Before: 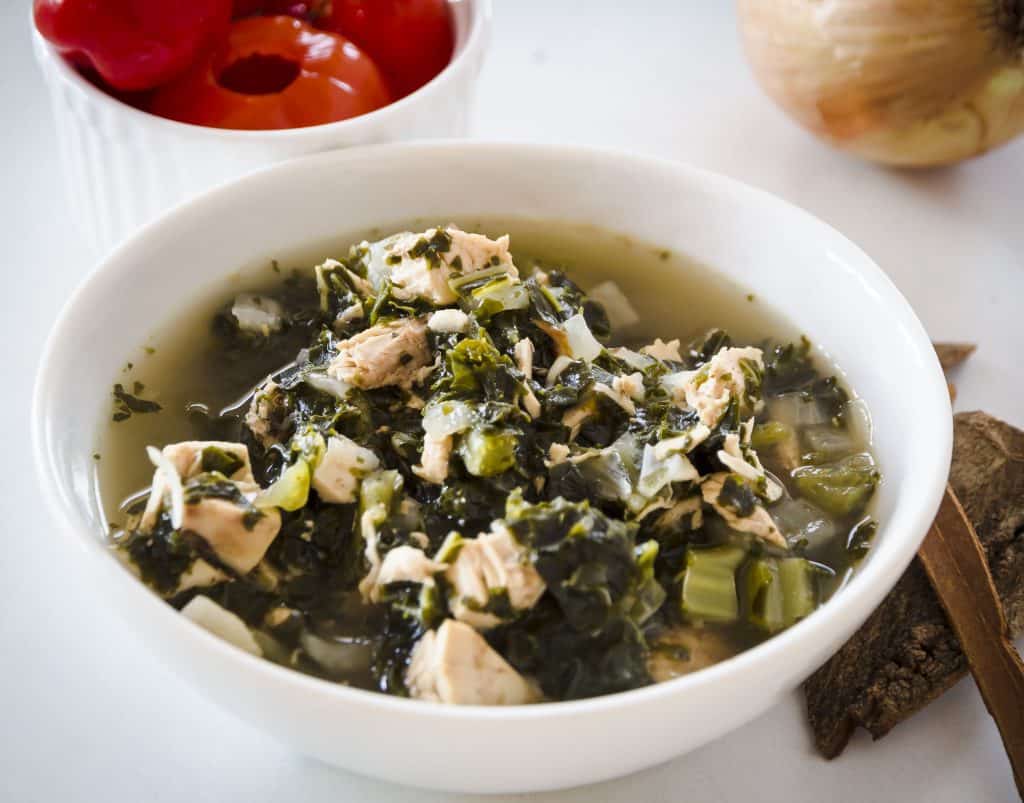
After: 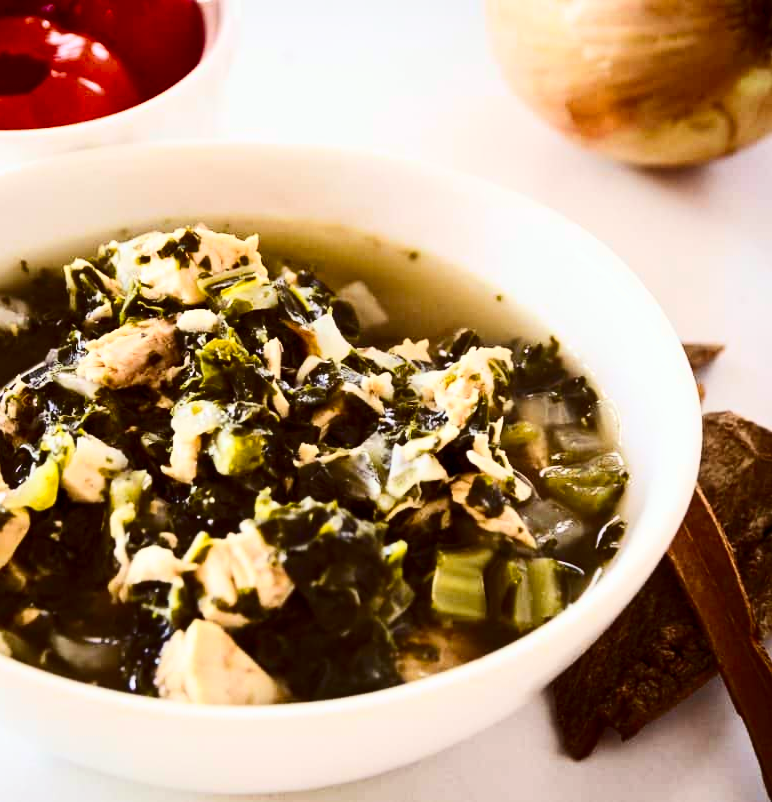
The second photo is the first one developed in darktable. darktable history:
contrast brightness saturation: contrast 0.4, brightness 0.042, saturation 0.252
crop and rotate: left 24.528%
color balance rgb: power › chroma 1.538%, power › hue 28.18°, perceptual saturation grading › global saturation 0.861%, global vibrance 14.207%
